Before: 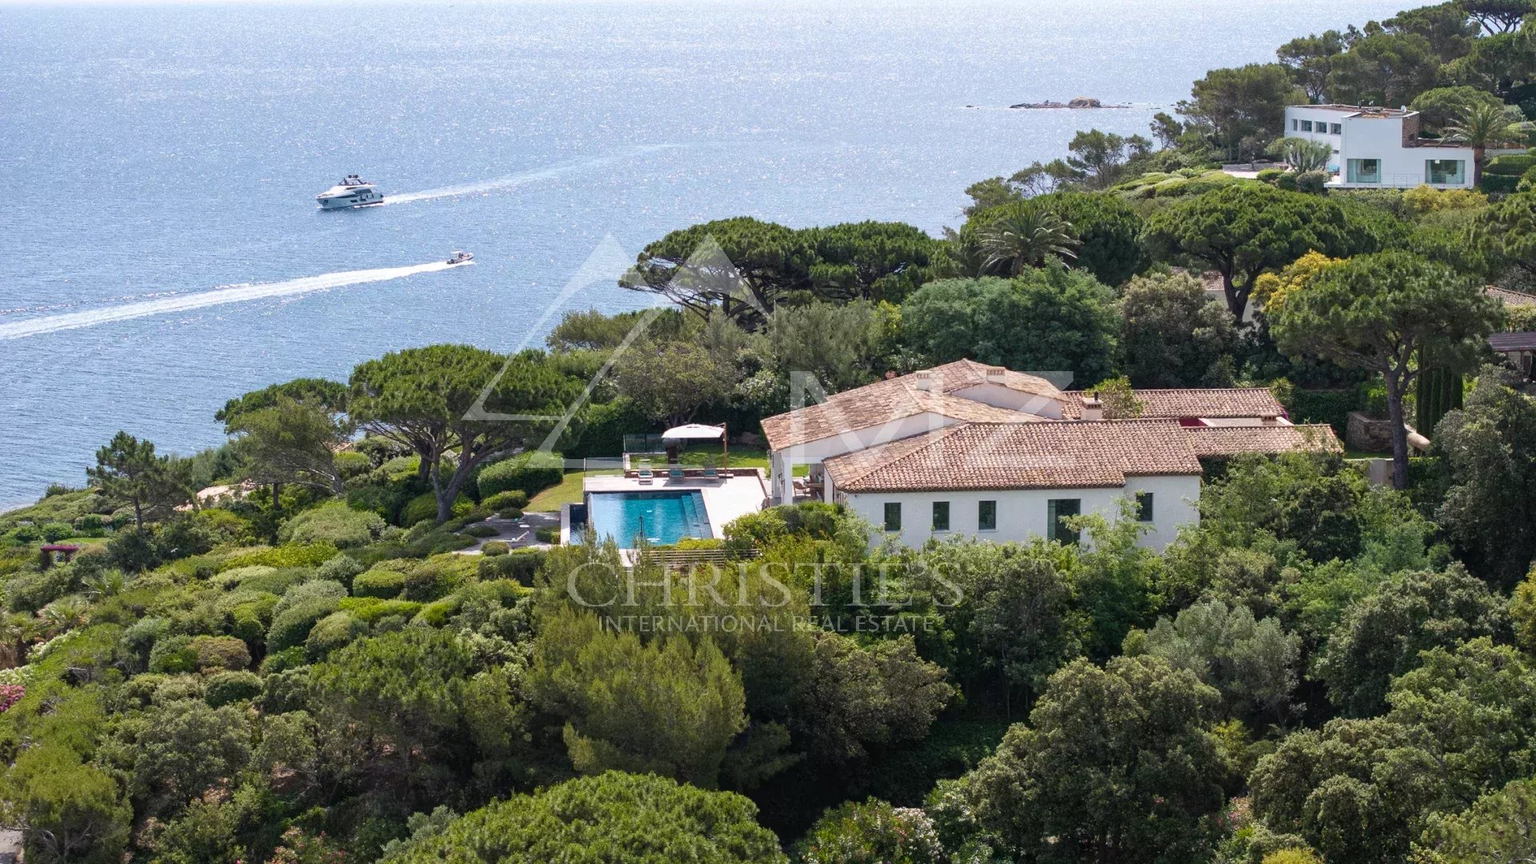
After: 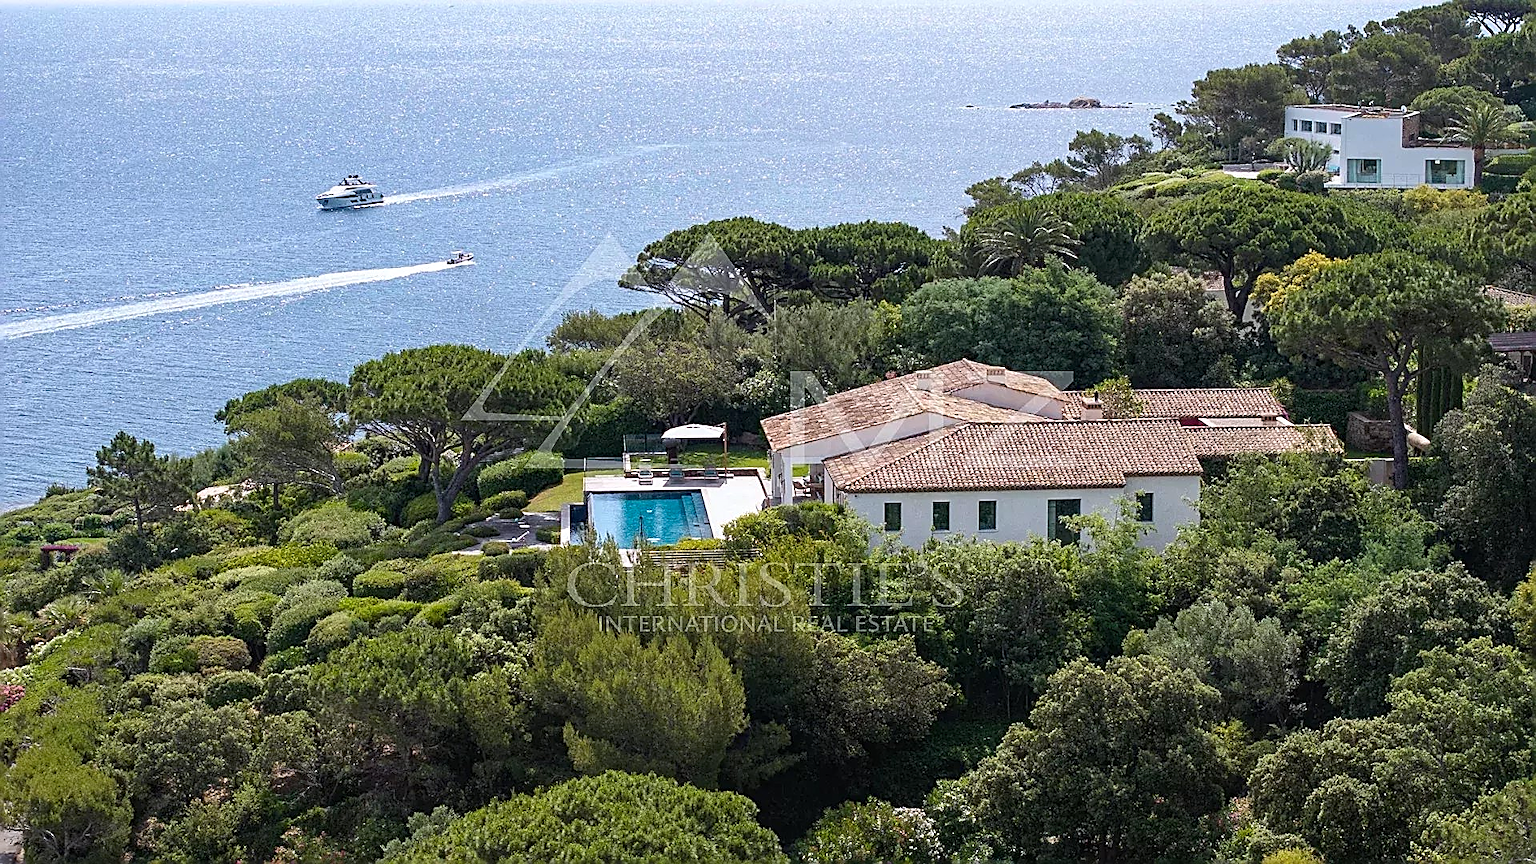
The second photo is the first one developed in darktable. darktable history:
haze removal: adaptive false
sharpen: radius 1.685, amount 1.294
white balance: red 0.988, blue 1.017
